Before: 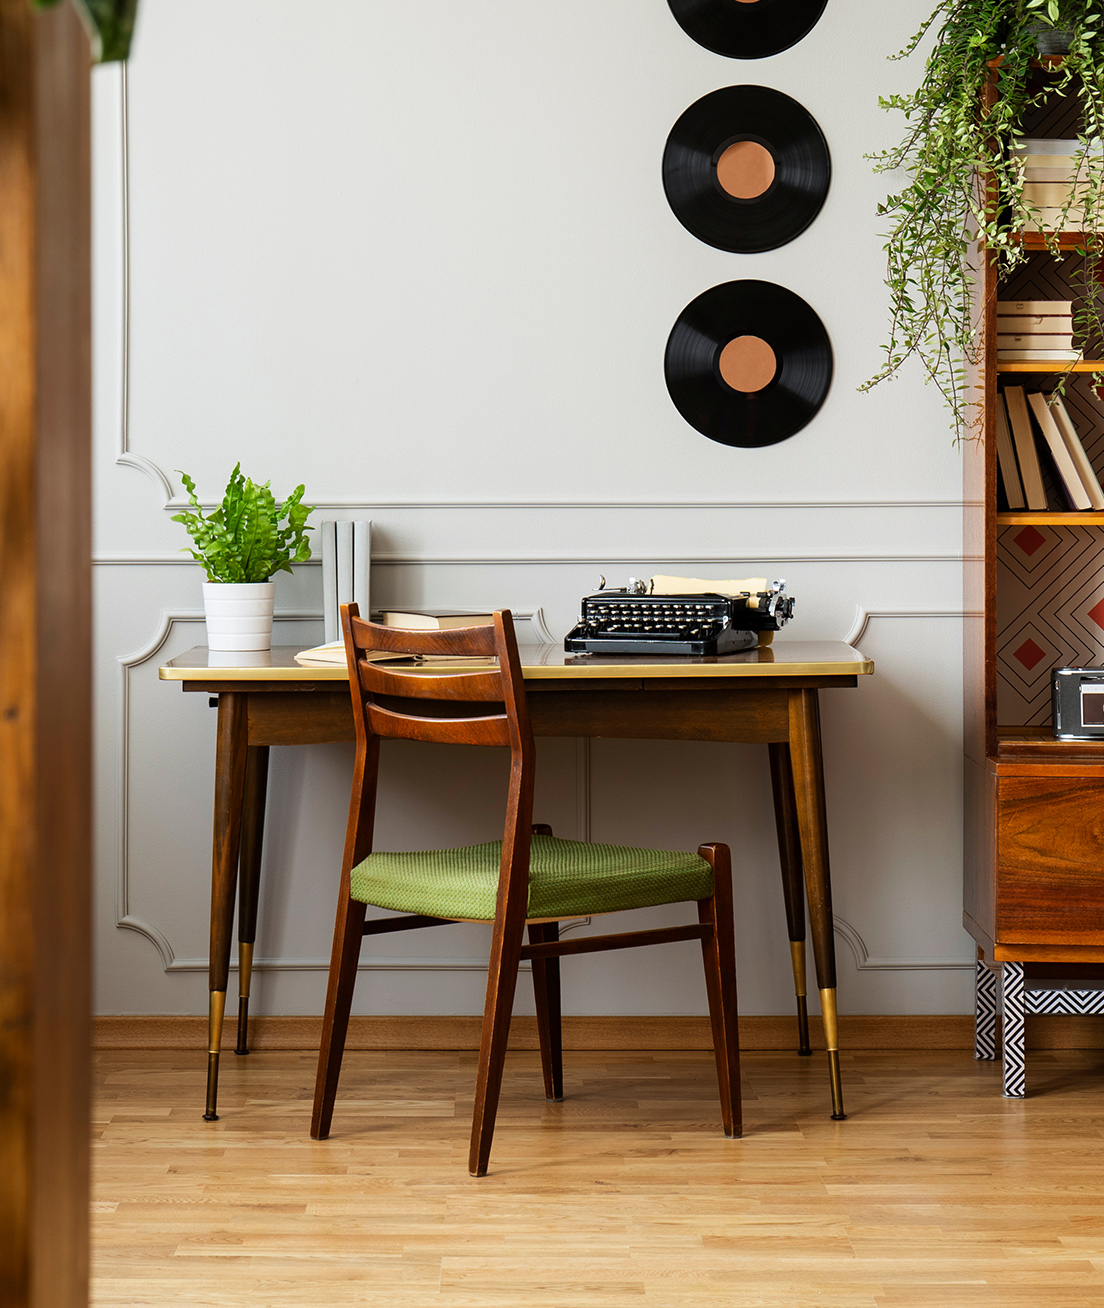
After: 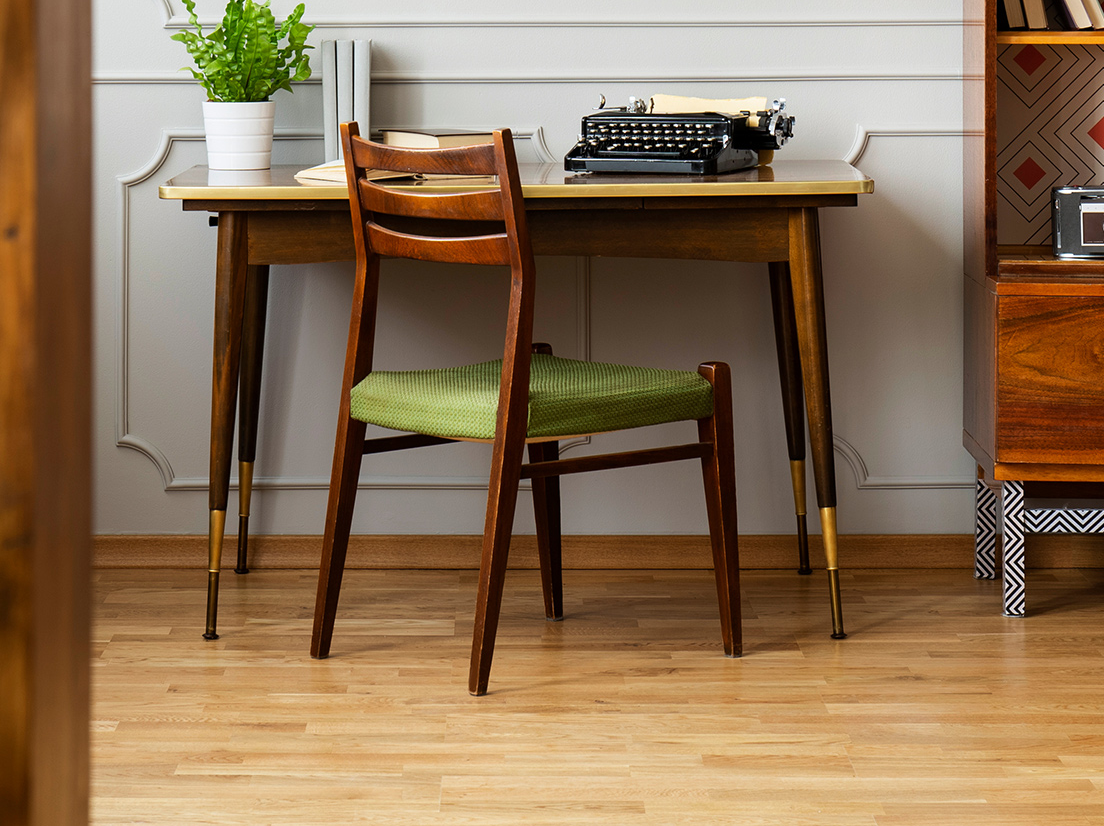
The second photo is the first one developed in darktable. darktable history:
crop and rotate: top 36.781%
